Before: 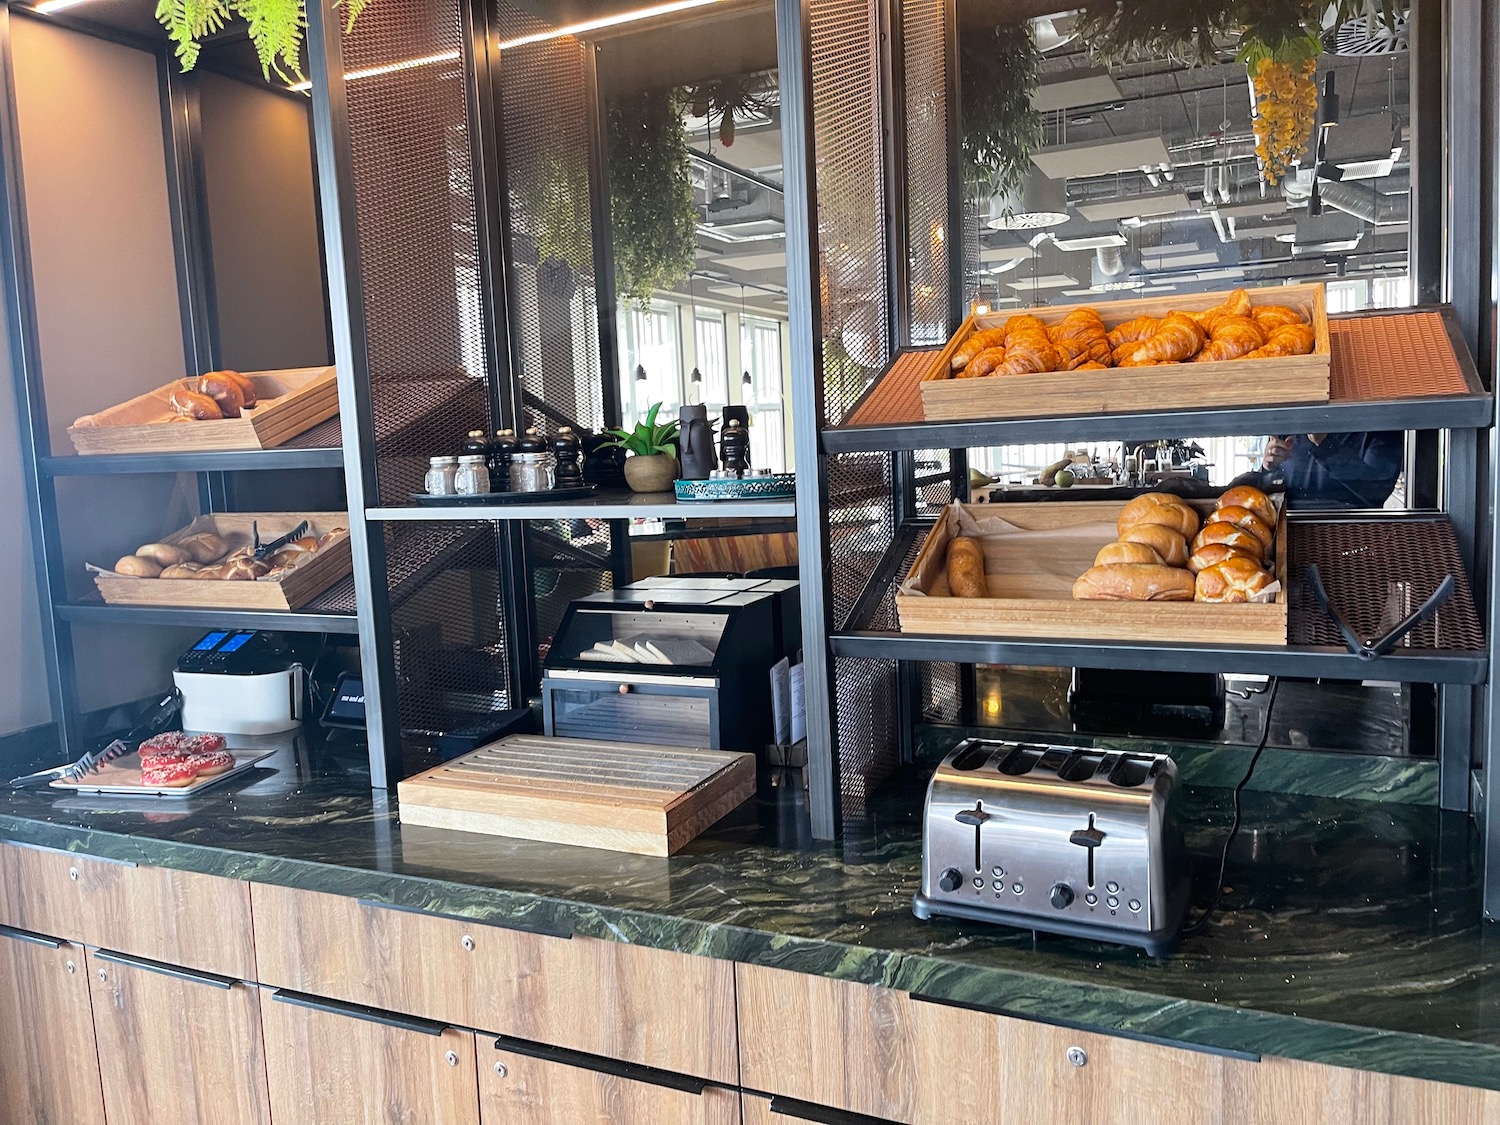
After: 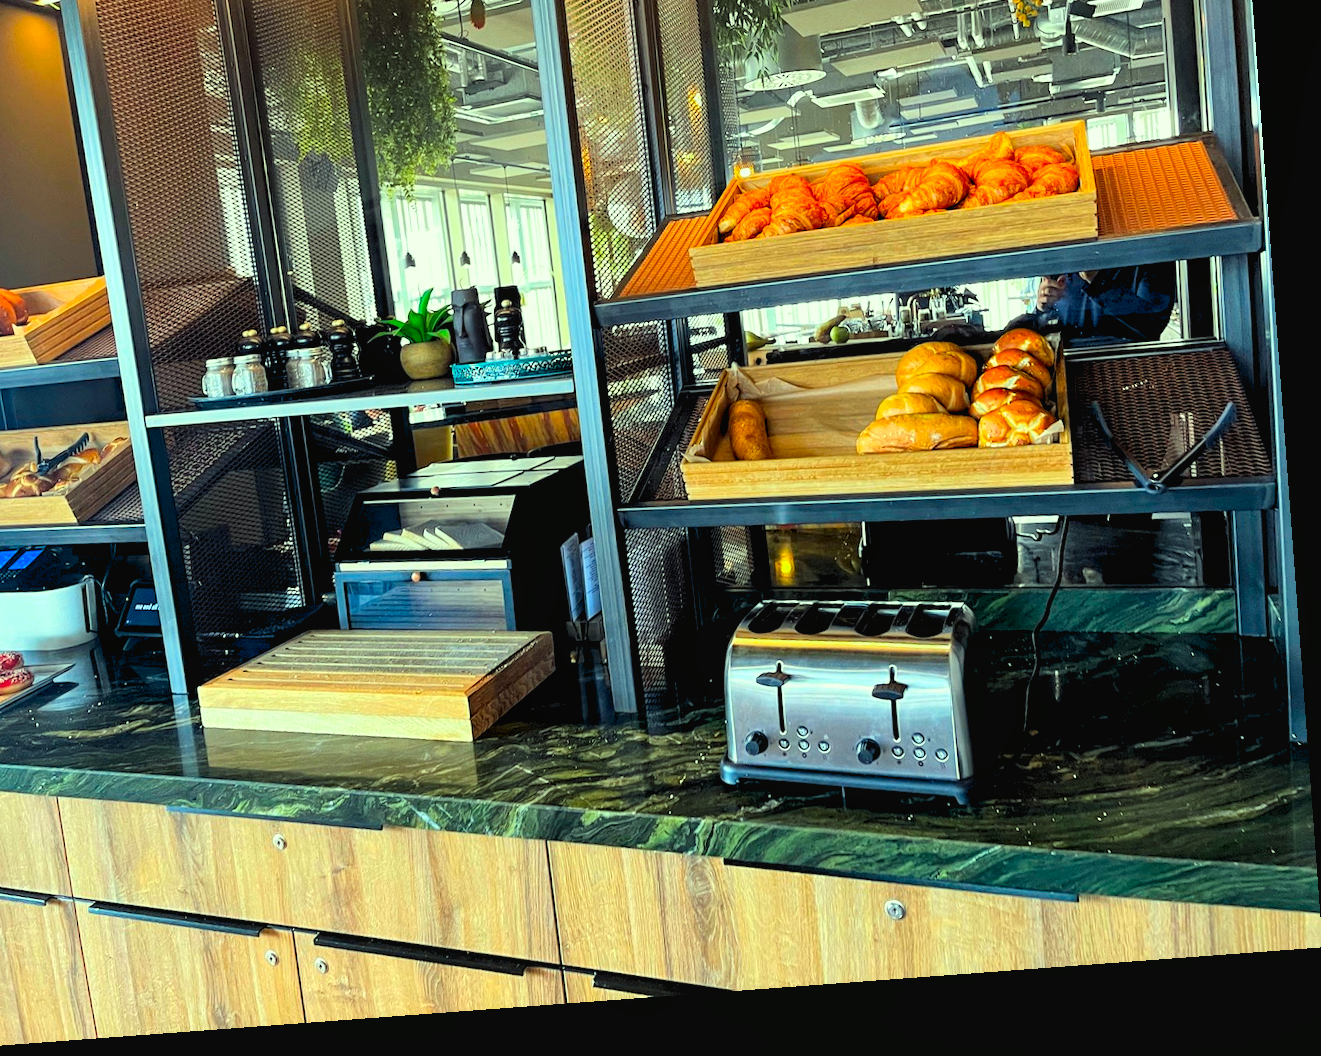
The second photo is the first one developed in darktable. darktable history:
rgb levels: levels [[0.013, 0.434, 0.89], [0, 0.5, 1], [0, 0.5, 1]]
tone curve: curves: ch0 [(0, 0.032) (0.181, 0.156) (0.751, 0.762) (1, 1)], color space Lab, linked channels, preserve colors none
crop: left 16.315%, top 14.246%
haze removal: strength 0.12, distance 0.25, compatibility mode true, adaptive false
rotate and perspective: rotation -4.25°, automatic cropping off
color correction: highlights a* -10.77, highlights b* 9.8, saturation 1.72
local contrast: highlights 100%, shadows 100%, detail 120%, midtone range 0.2
